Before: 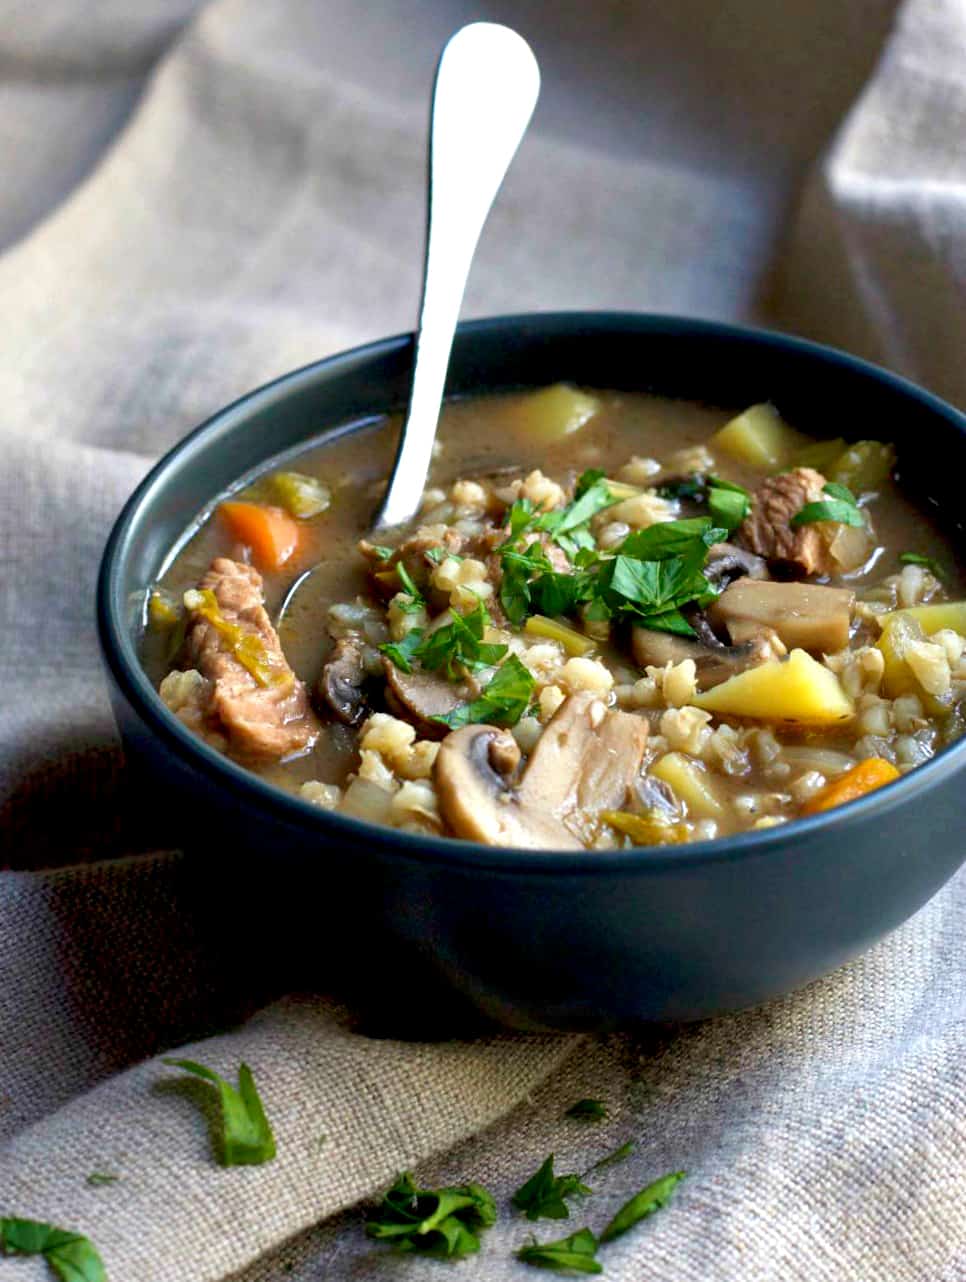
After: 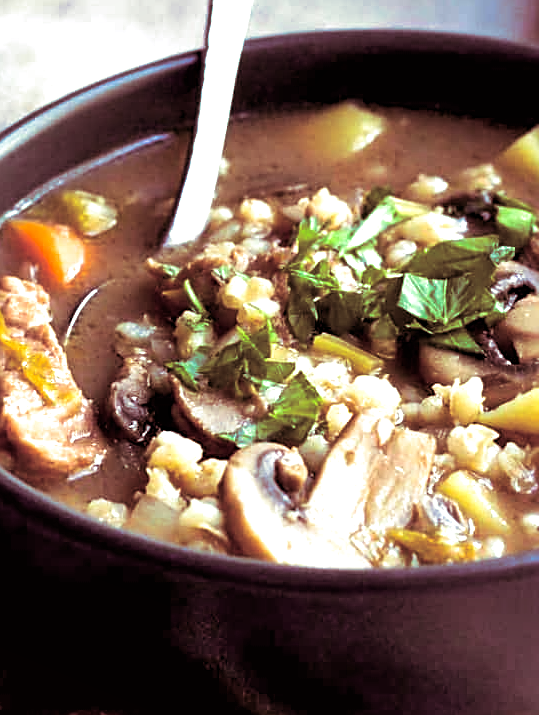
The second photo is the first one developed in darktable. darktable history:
split-toning: compress 20%
shadows and highlights: shadows color adjustment 97.66%, soften with gaussian
crop and rotate: left 22.13%, top 22.054%, right 22.026%, bottom 22.102%
exposure: black level correction 0, exposure 0.7 EV, compensate exposure bias true, compensate highlight preservation false
sharpen: on, module defaults
